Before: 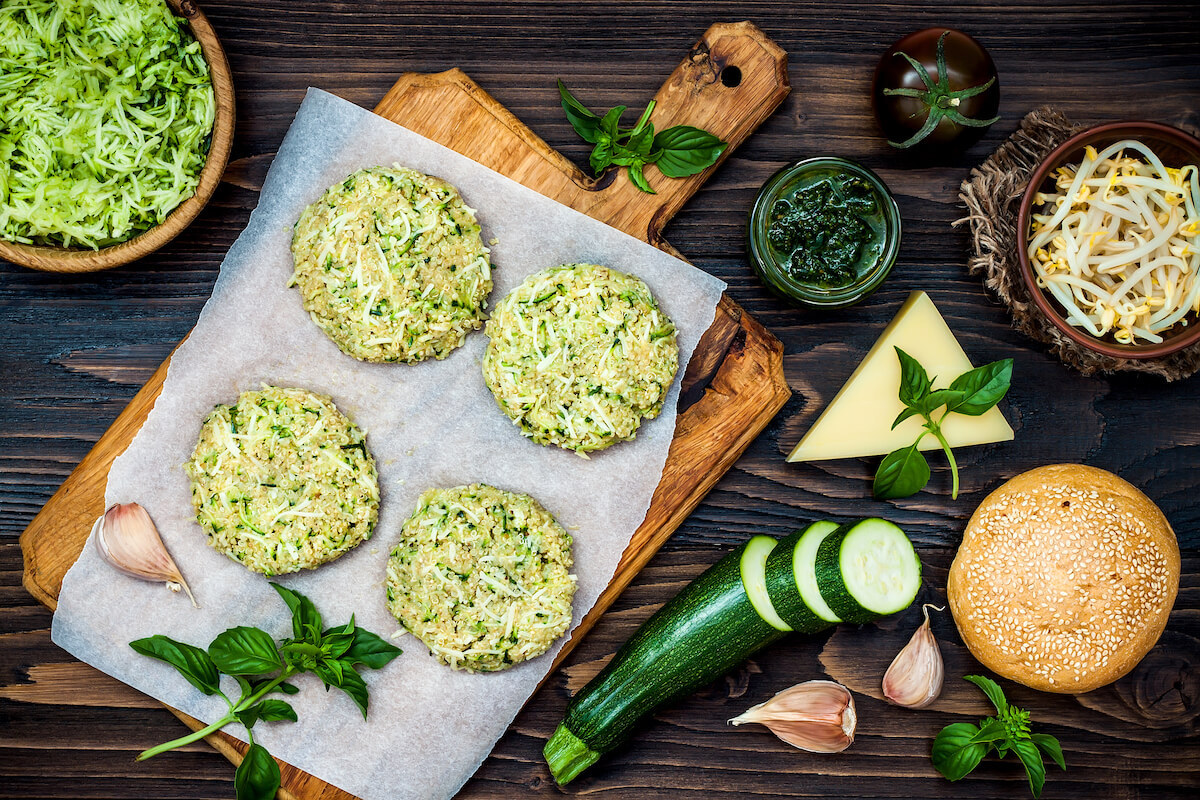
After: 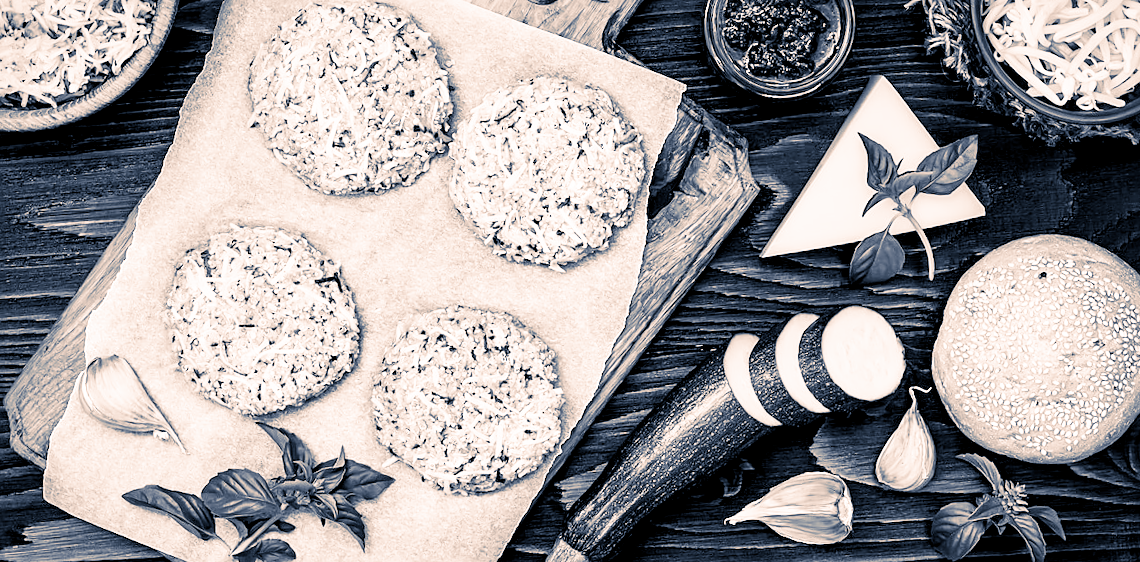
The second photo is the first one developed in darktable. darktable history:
rotate and perspective: rotation -5°, crop left 0.05, crop right 0.952, crop top 0.11, crop bottom 0.89
monochrome: a 32, b 64, size 2.3
filmic rgb: middle gray luminance 9.23%, black relative exposure -10.55 EV, white relative exposure 3.45 EV, threshold 6 EV, target black luminance 0%, hardness 5.98, latitude 59.69%, contrast 1.087, highlights saturation mix 5%, shadows ↔ highlights balance 29.23%, add noise in highlights 0, preserve chrominance no, color science v3 (2019), use custom middle-gray values true, iterations of high-quality reconstruction 0, contrast in highlights soft, enable highlight reconstruction true
exposure: black level correction 0.001, exposure 0.014 EV, compensate highlight preservation false
local contrast: mode bilateral grid, contrast 25, coarseness 50, detail 123%, midtone range 0.2
sharpen: on, module defaults
crop and rotate: top 19.998%
split-toning: shadows › hue 226.8°, shadows › saturation 0.56, highlights › hue 28.8°, balance -40, compress 0%
